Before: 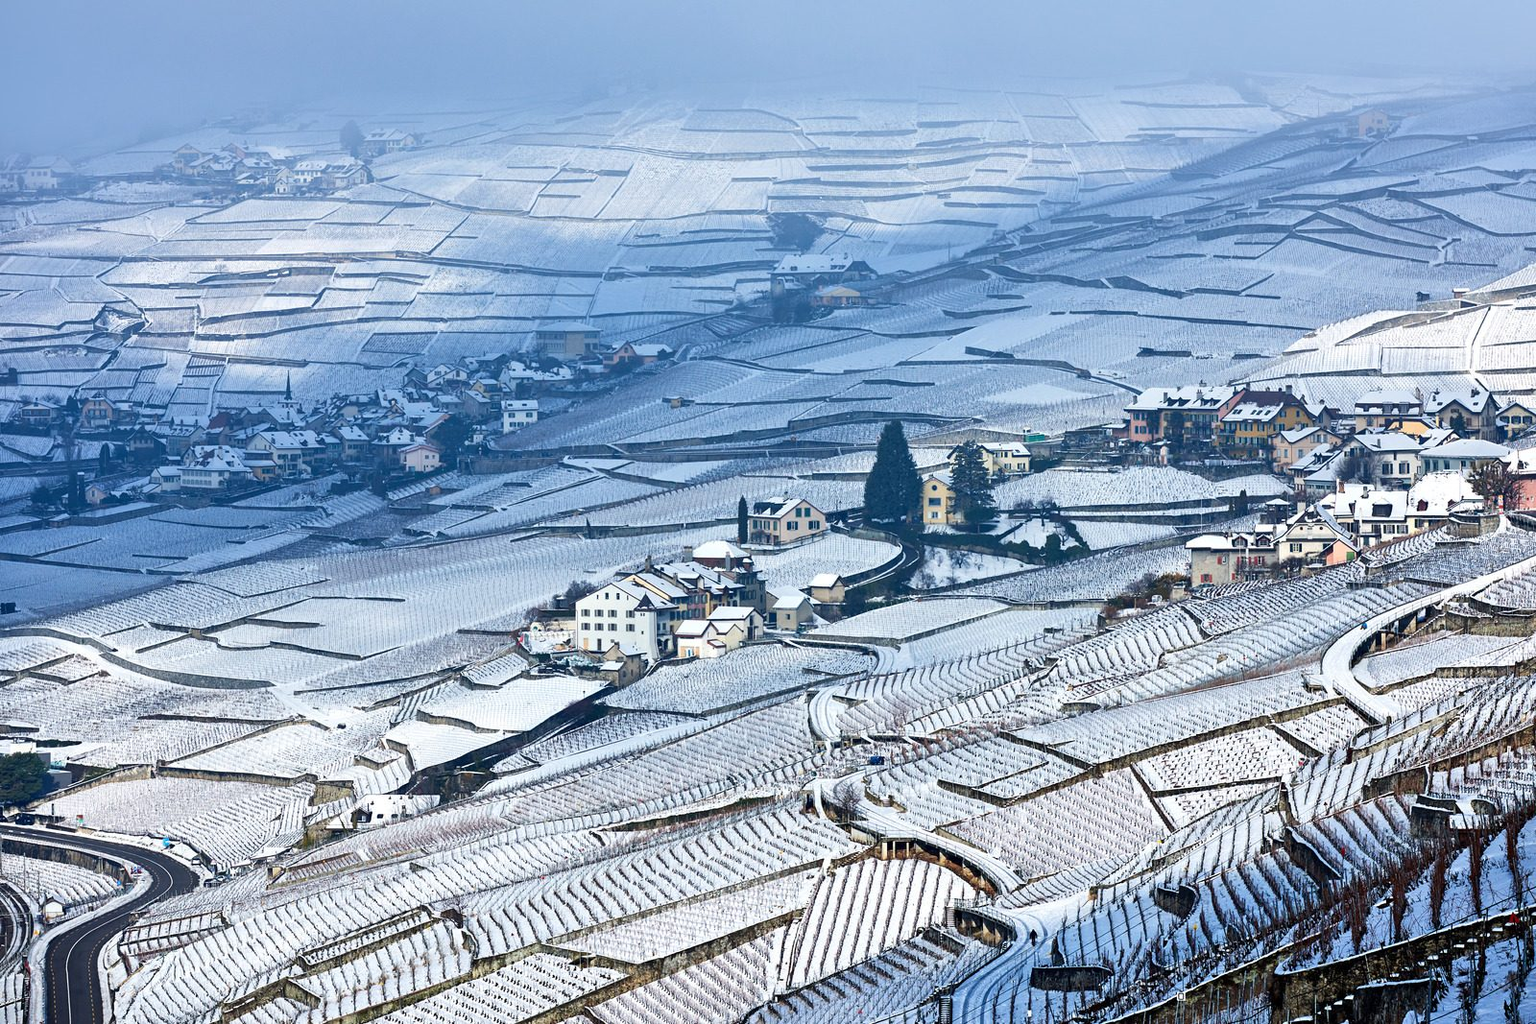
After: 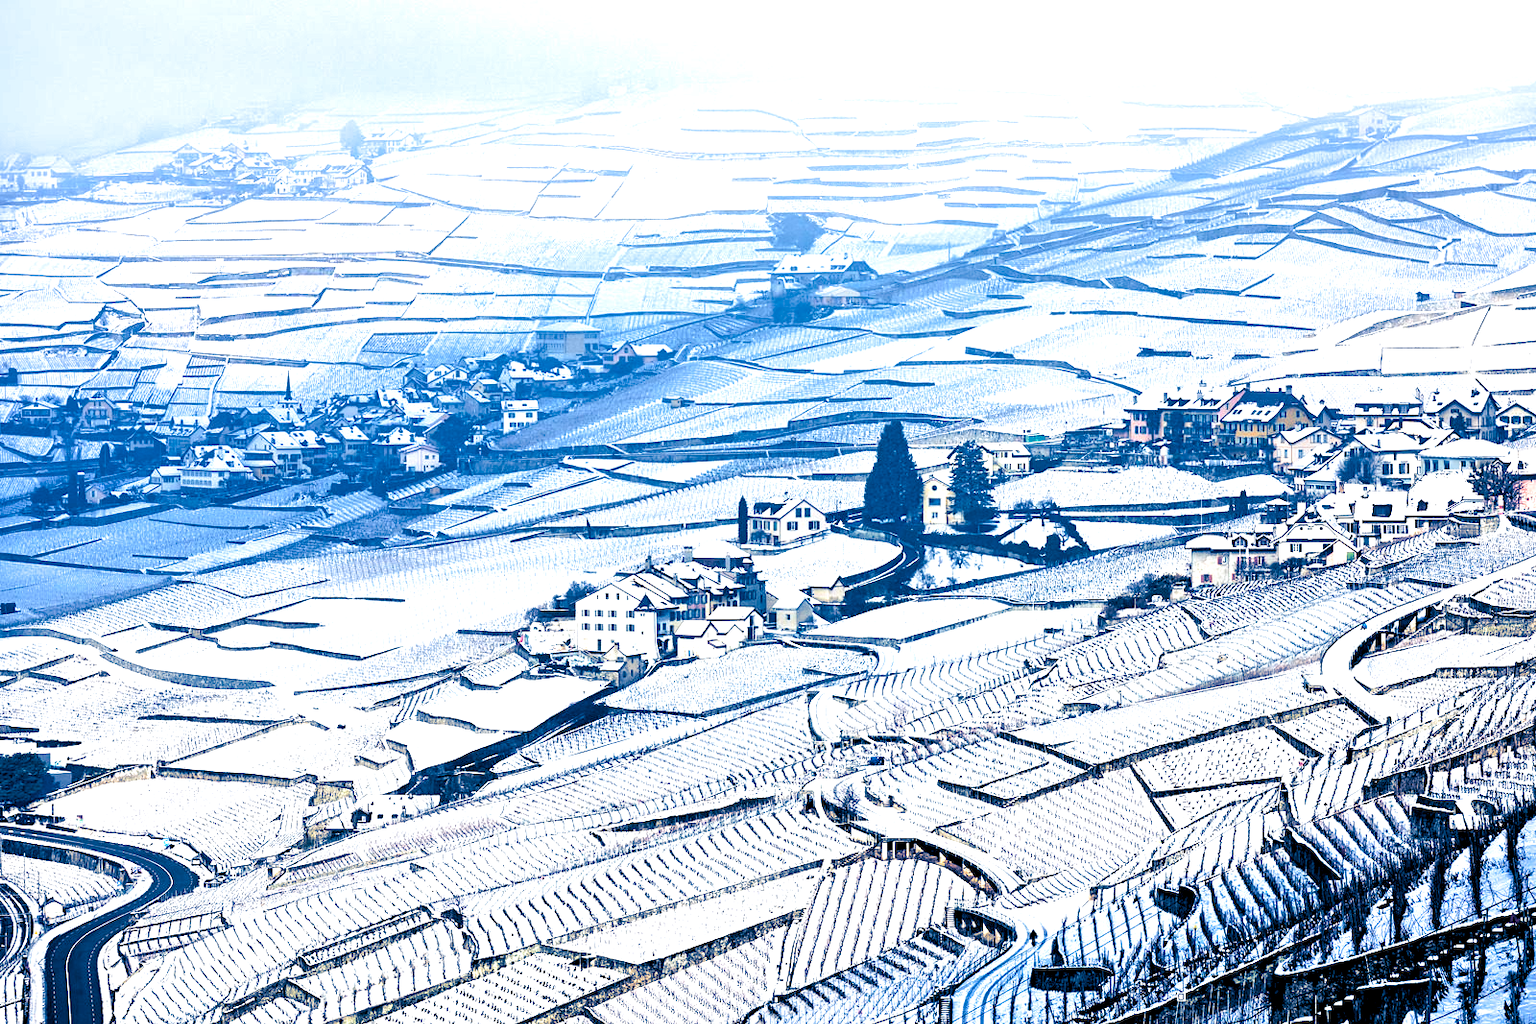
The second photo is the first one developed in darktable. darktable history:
exposure: black level correction 0.011, exposure 1.088 EV, compensate exposure bias true, compensate highlight preservation false
split-toning: shadows › hue 226.8°, shadows › saturation 1, highlights › saturation 0, balance -61.41
